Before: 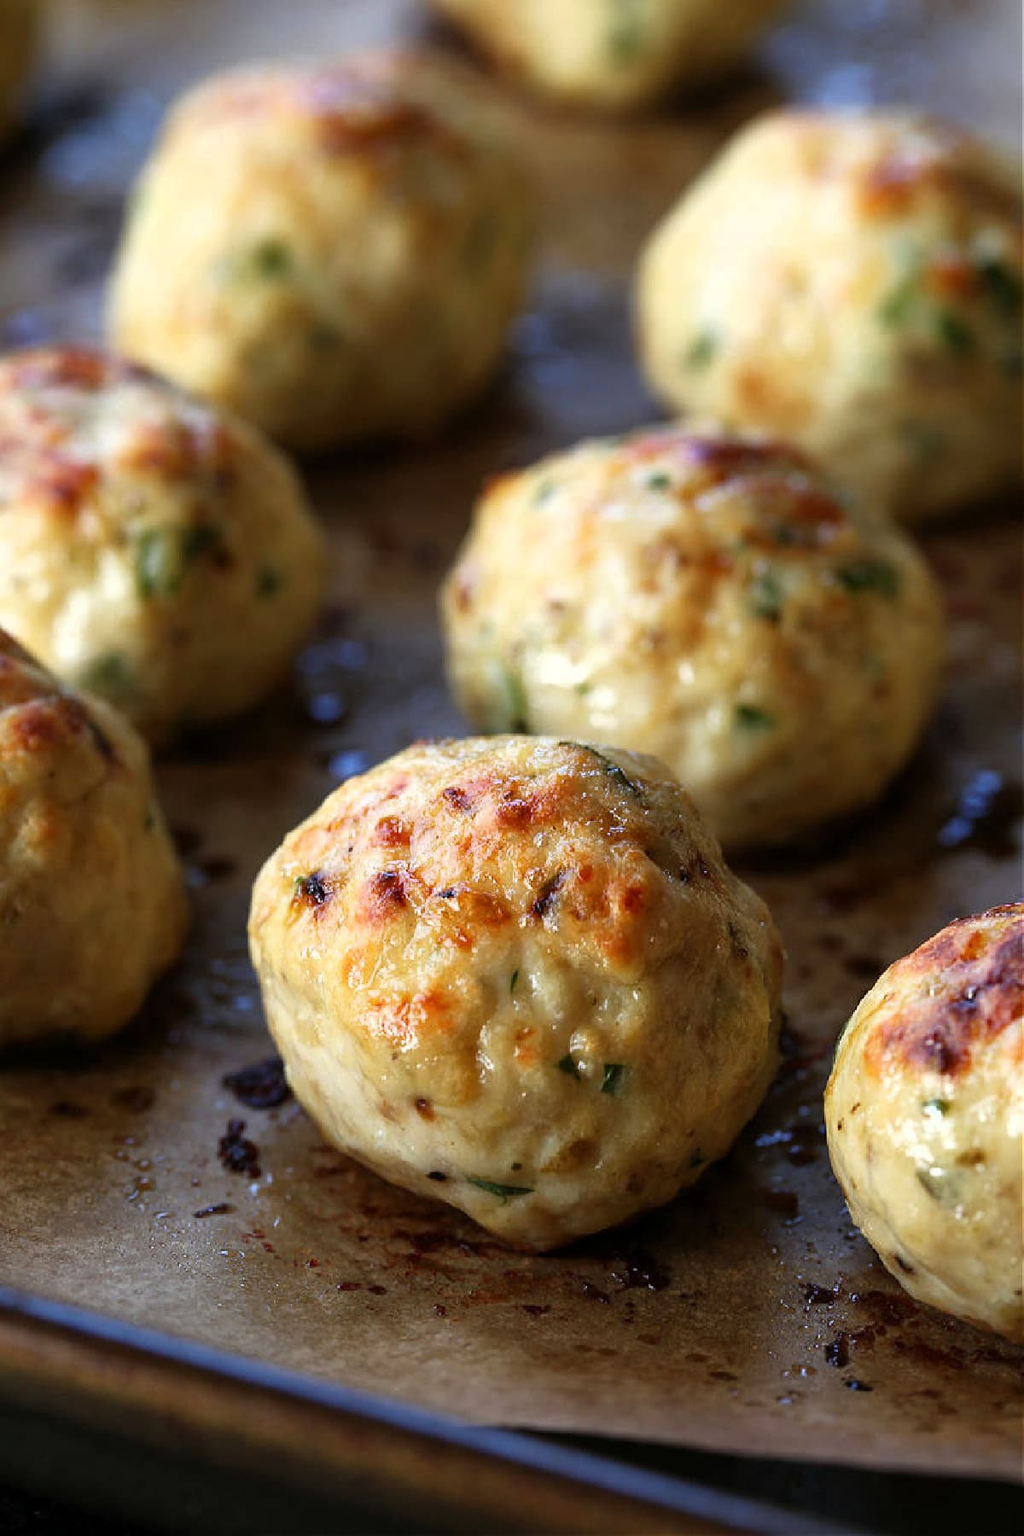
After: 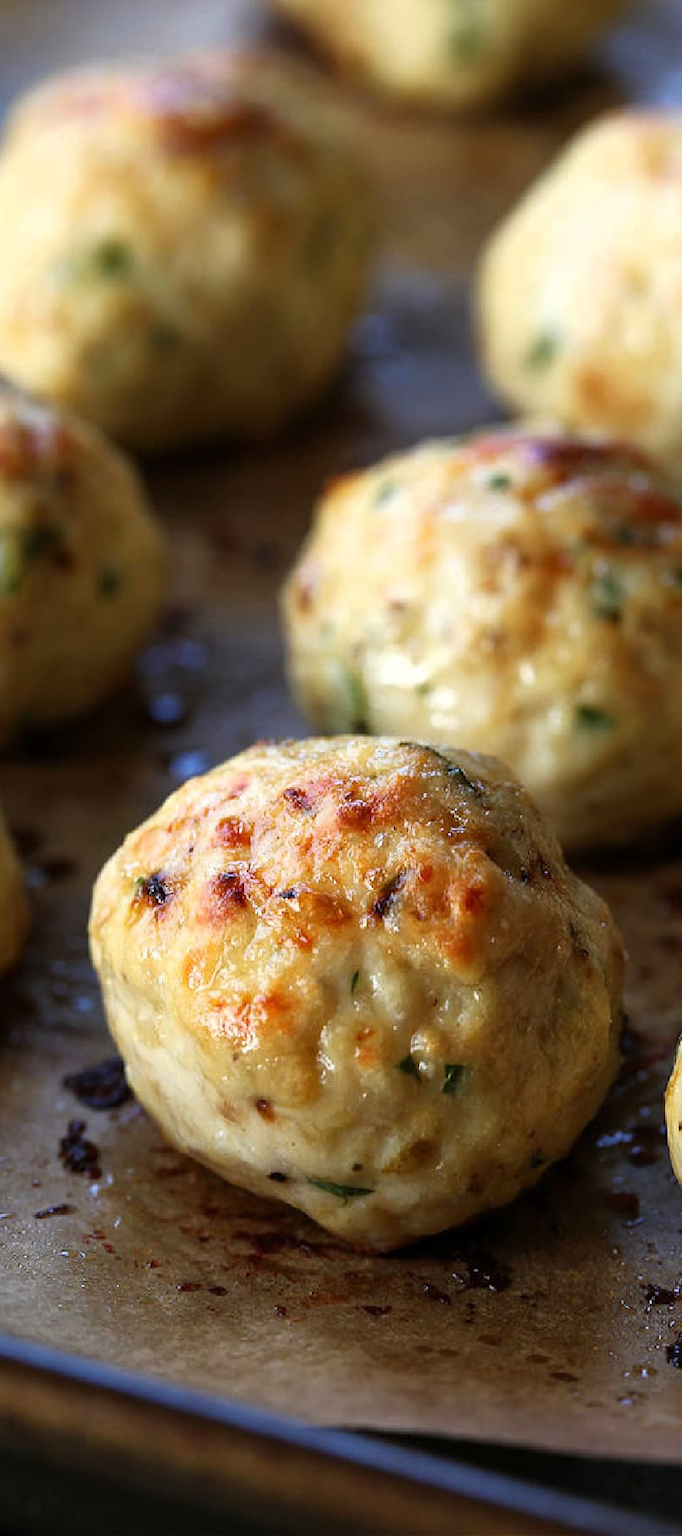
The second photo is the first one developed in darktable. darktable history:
crop and rotate: left 15.631%, right 17.754%
